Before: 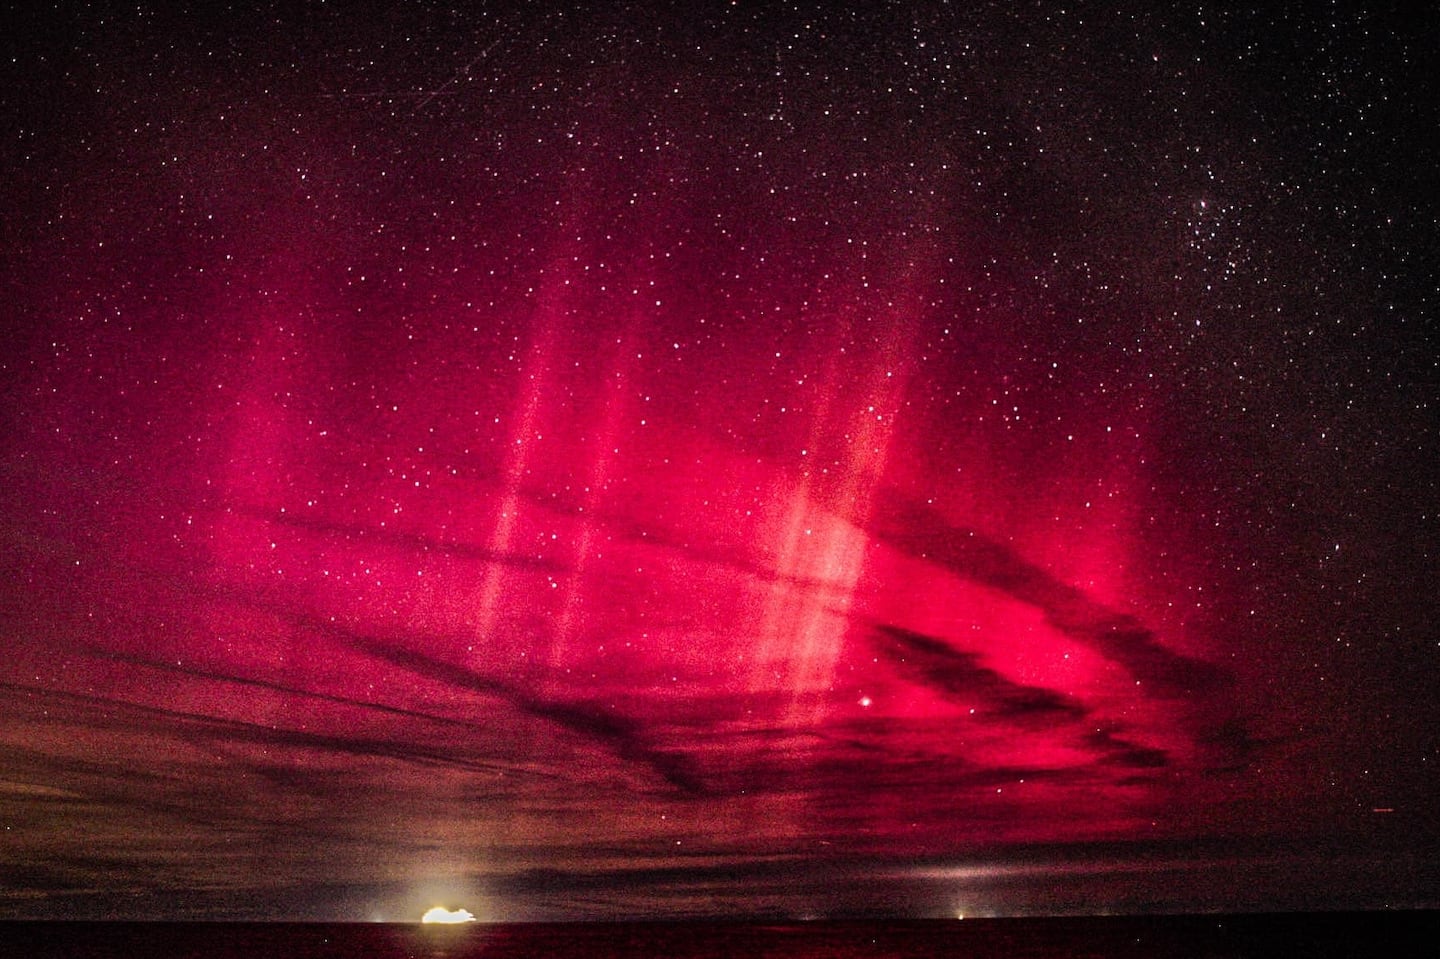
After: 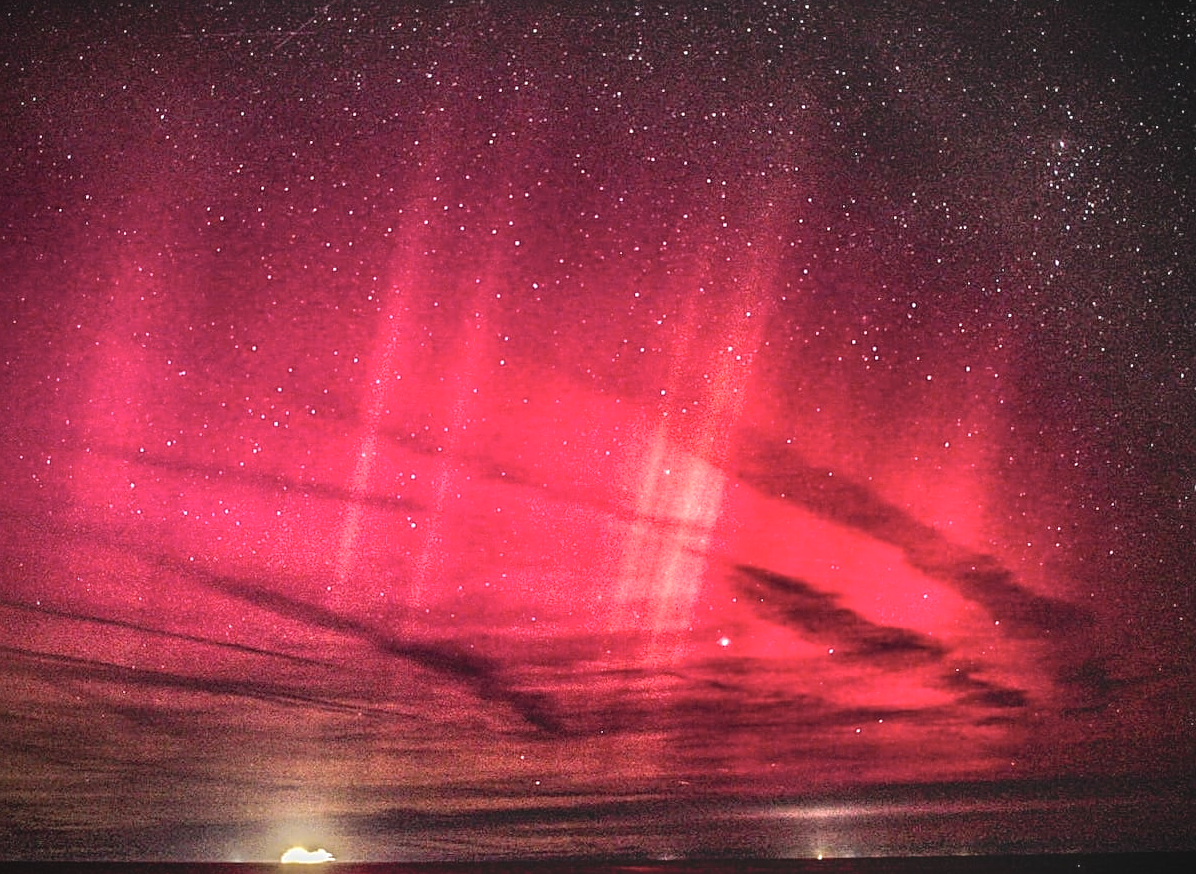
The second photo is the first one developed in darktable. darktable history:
contrast brightness saturation: contrast -0.158, brightness 0.042, saturation -0.127
crop: left 9.832%, top 6.321%, right 7.112%, bottom 2.449%
local contrast: on, module defaults
vignetting: brightness -0.599, saturation -0.003
levels: levels [0, 0.435, 0.917]
sharpen: on, module defaults
